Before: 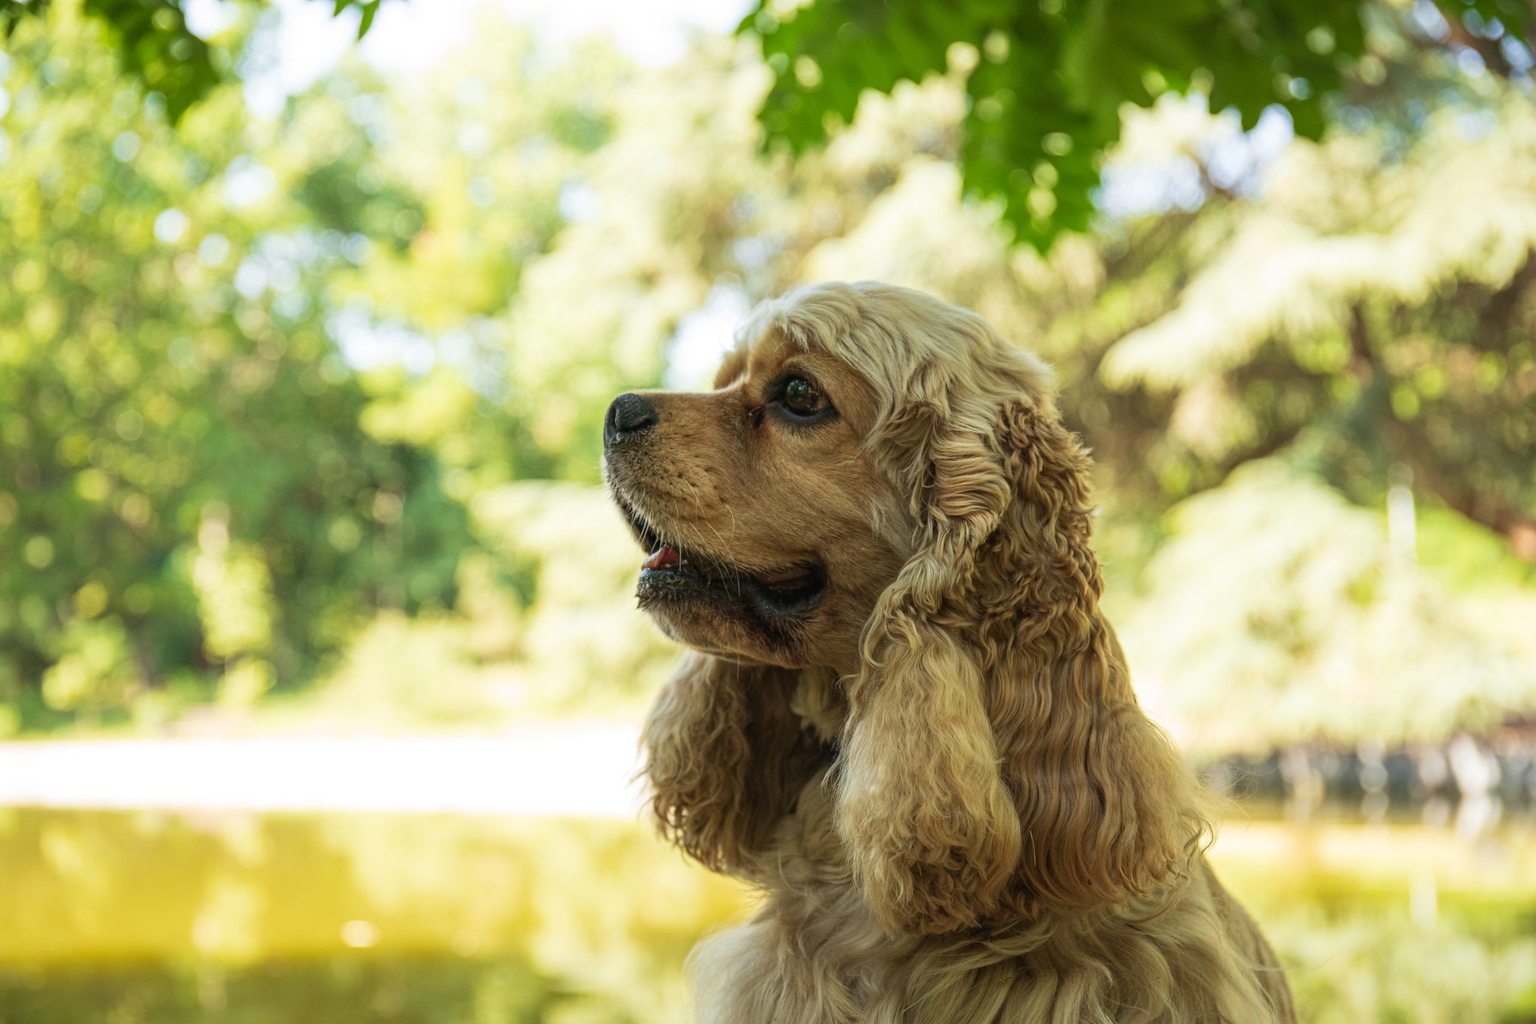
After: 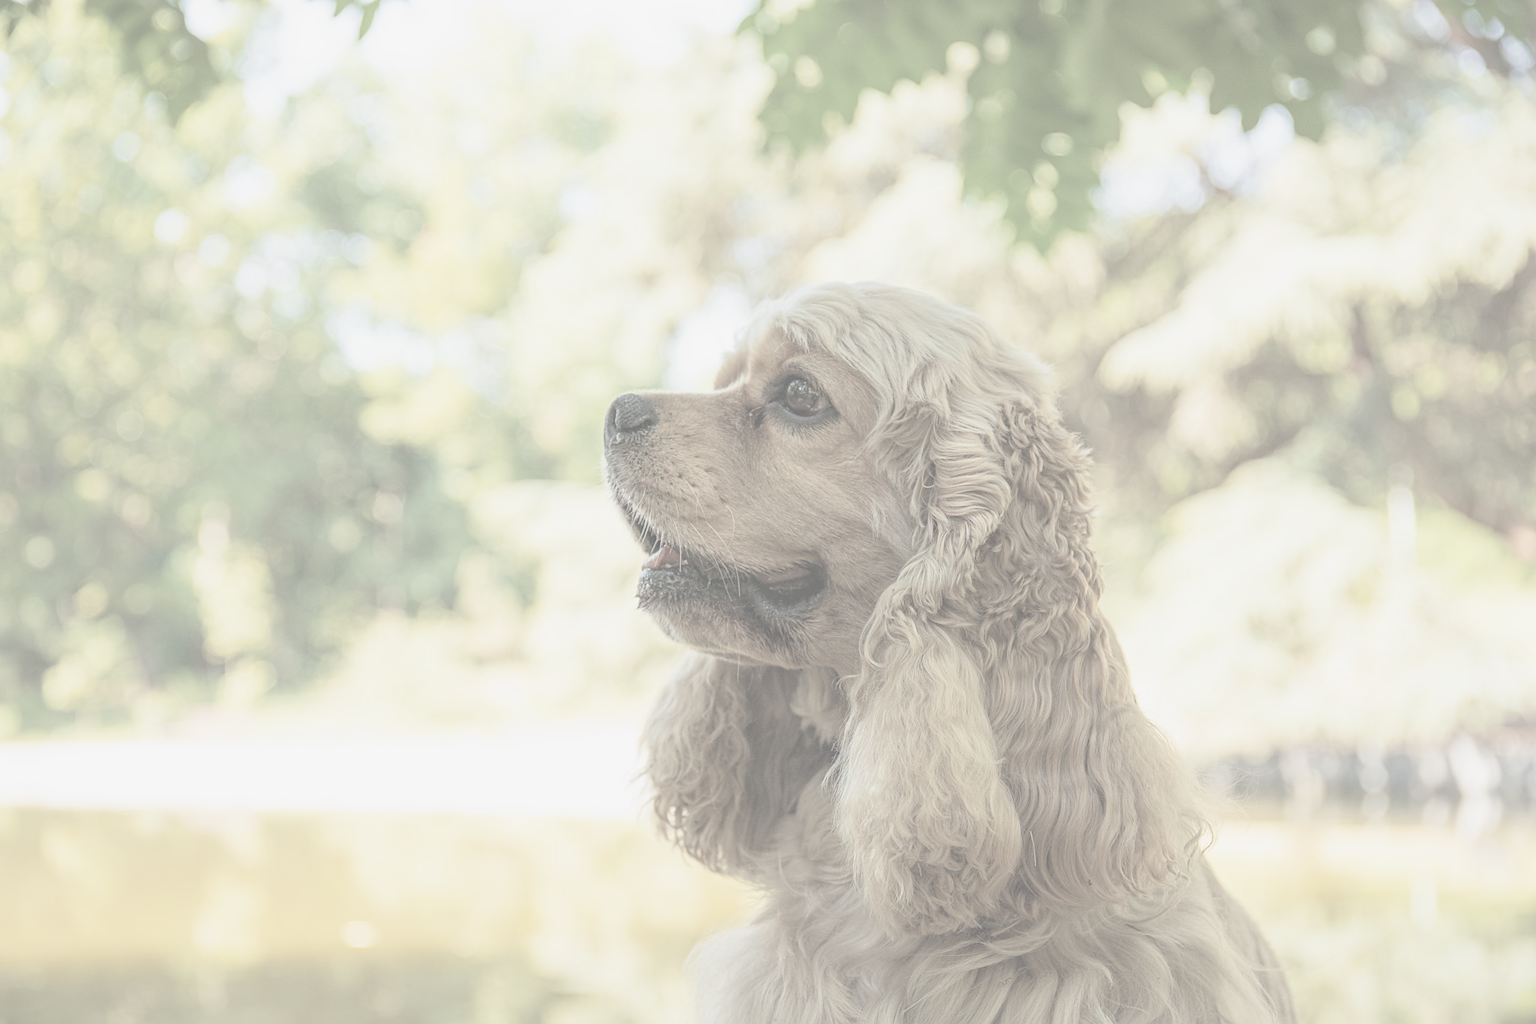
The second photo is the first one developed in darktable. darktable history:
exposure: black level correction 0, exposure 0.499 EV, compensate highlight preservation false
contrast brightness saturation: contrast -0.338, brightness 0.73, saturation -0.77
sharpen: on, module defaults
